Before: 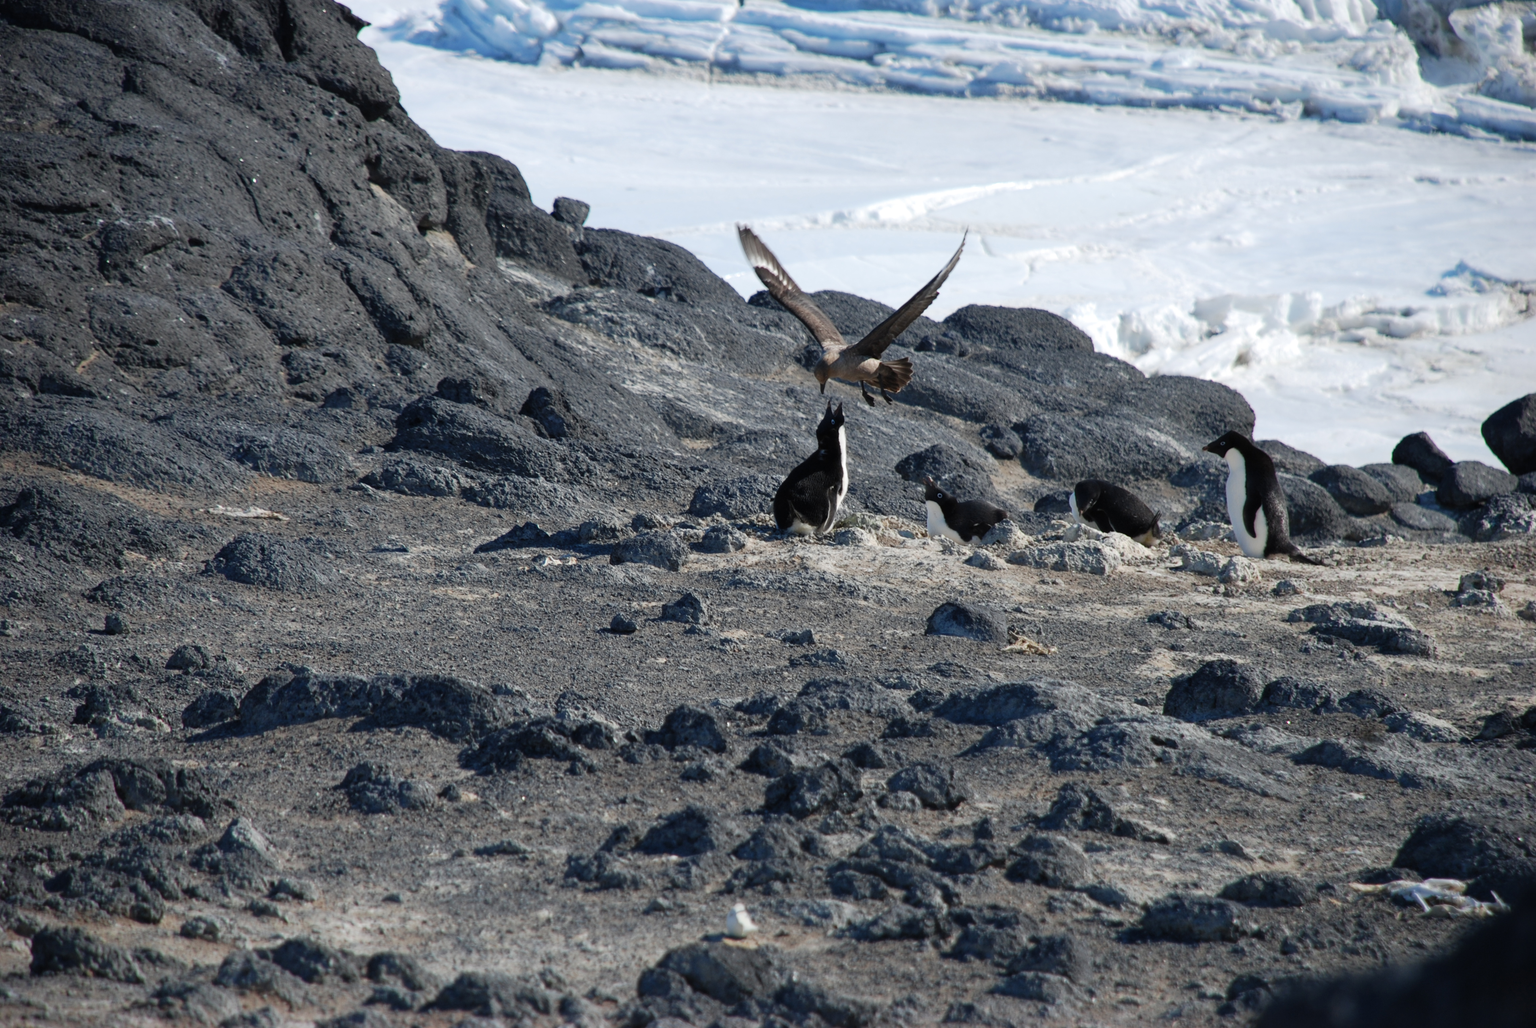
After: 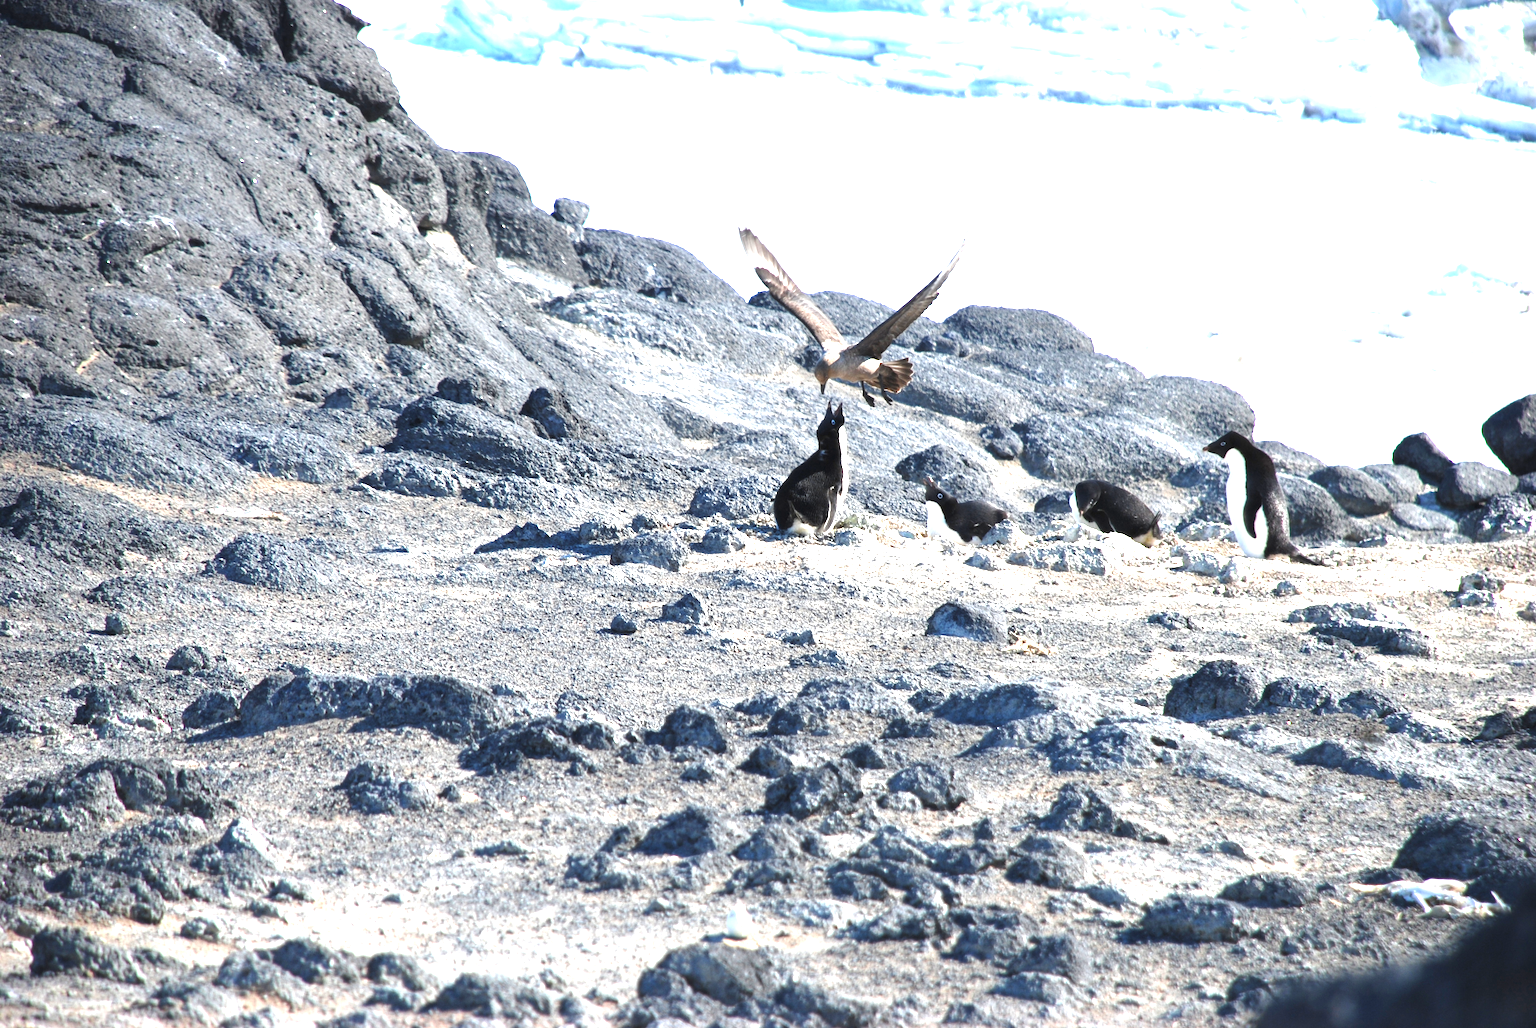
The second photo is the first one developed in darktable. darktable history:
exposure: exposure 2.176 EV, compensate exposure bias true, compensate highlight preservation false
